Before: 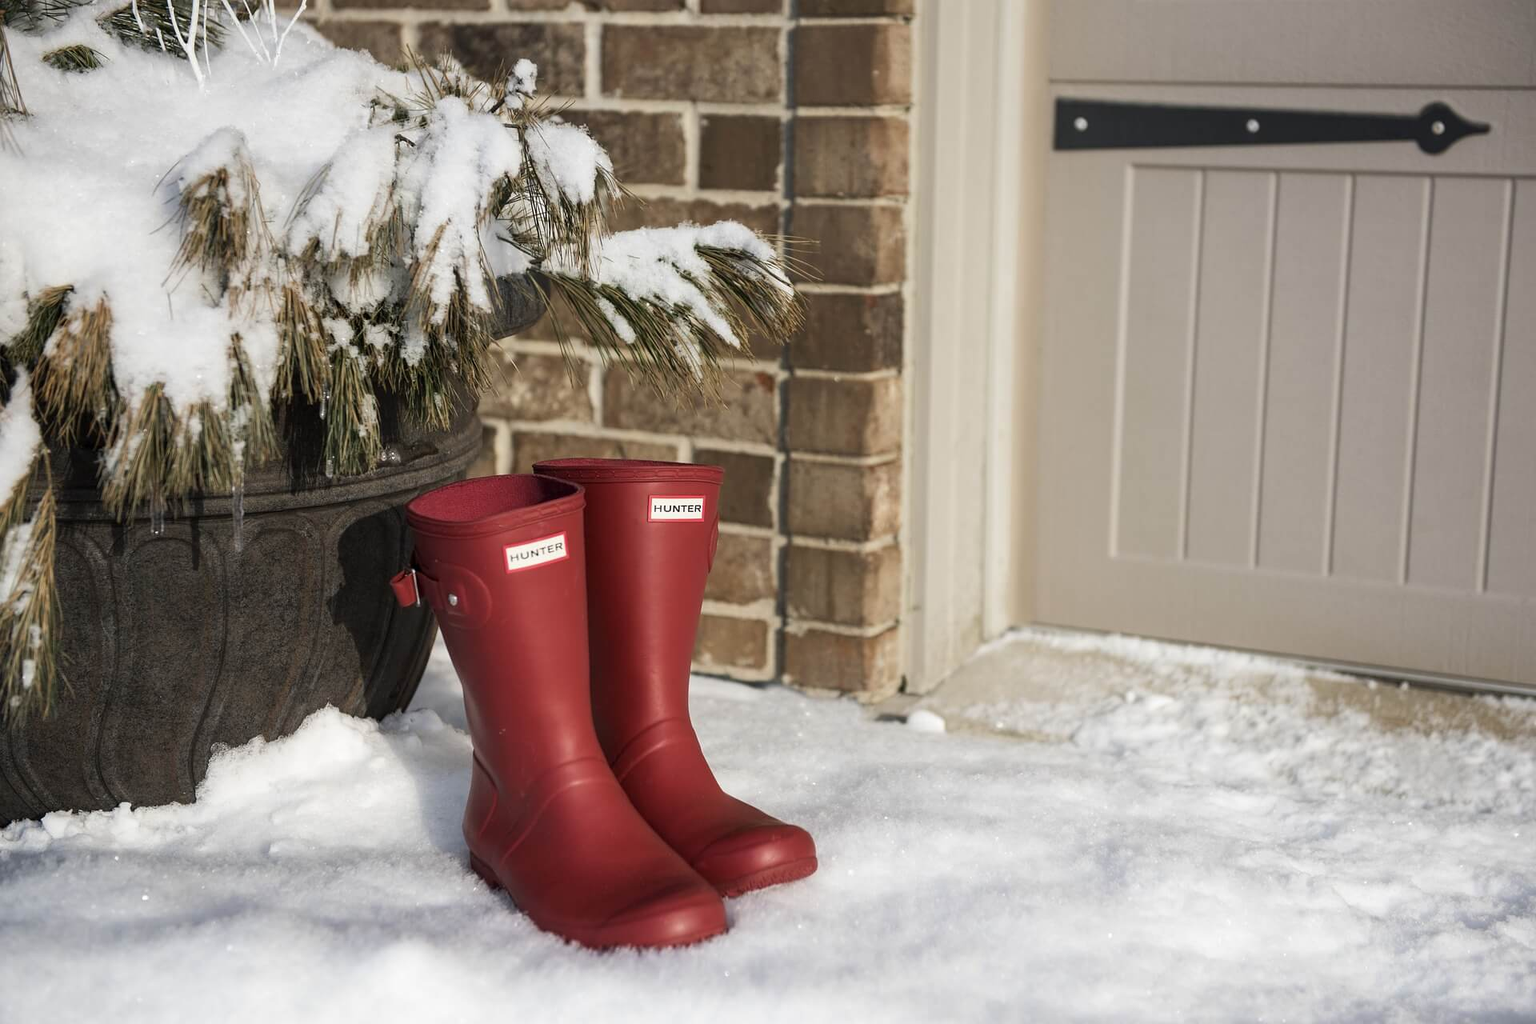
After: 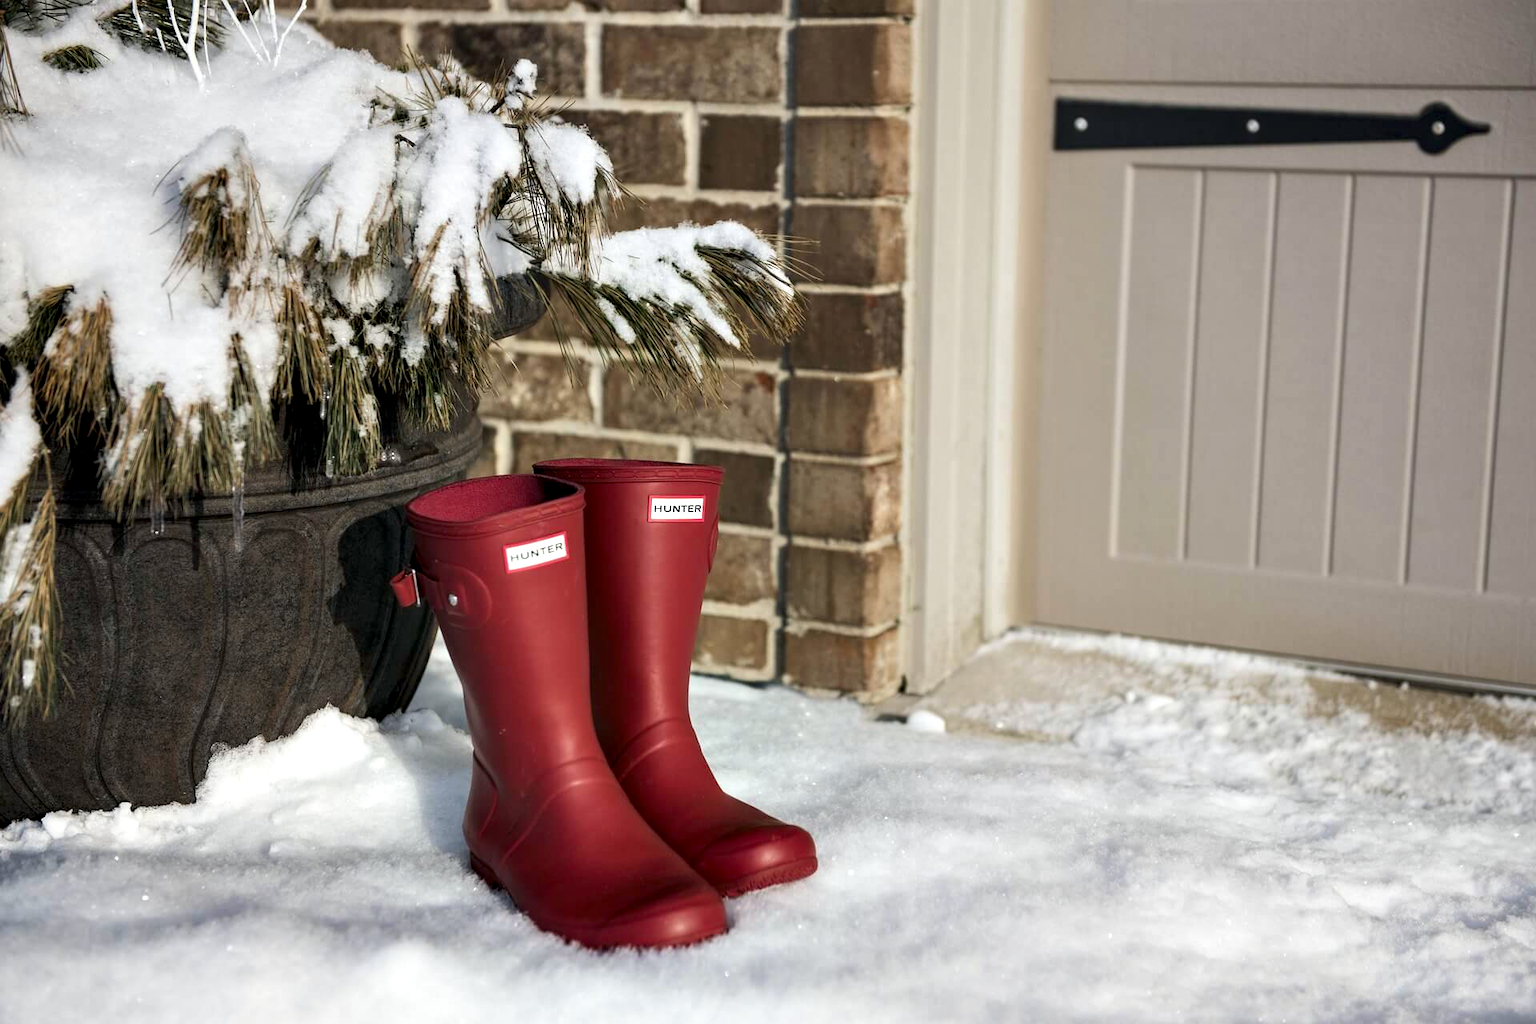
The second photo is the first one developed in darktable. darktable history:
contrast equalizer: y [[0.528, 0.548, 0.563, 0.562, 0.546, 0.526], [0.55 ×6], [0 ×6], [0 ×6], [0 ×6]]
